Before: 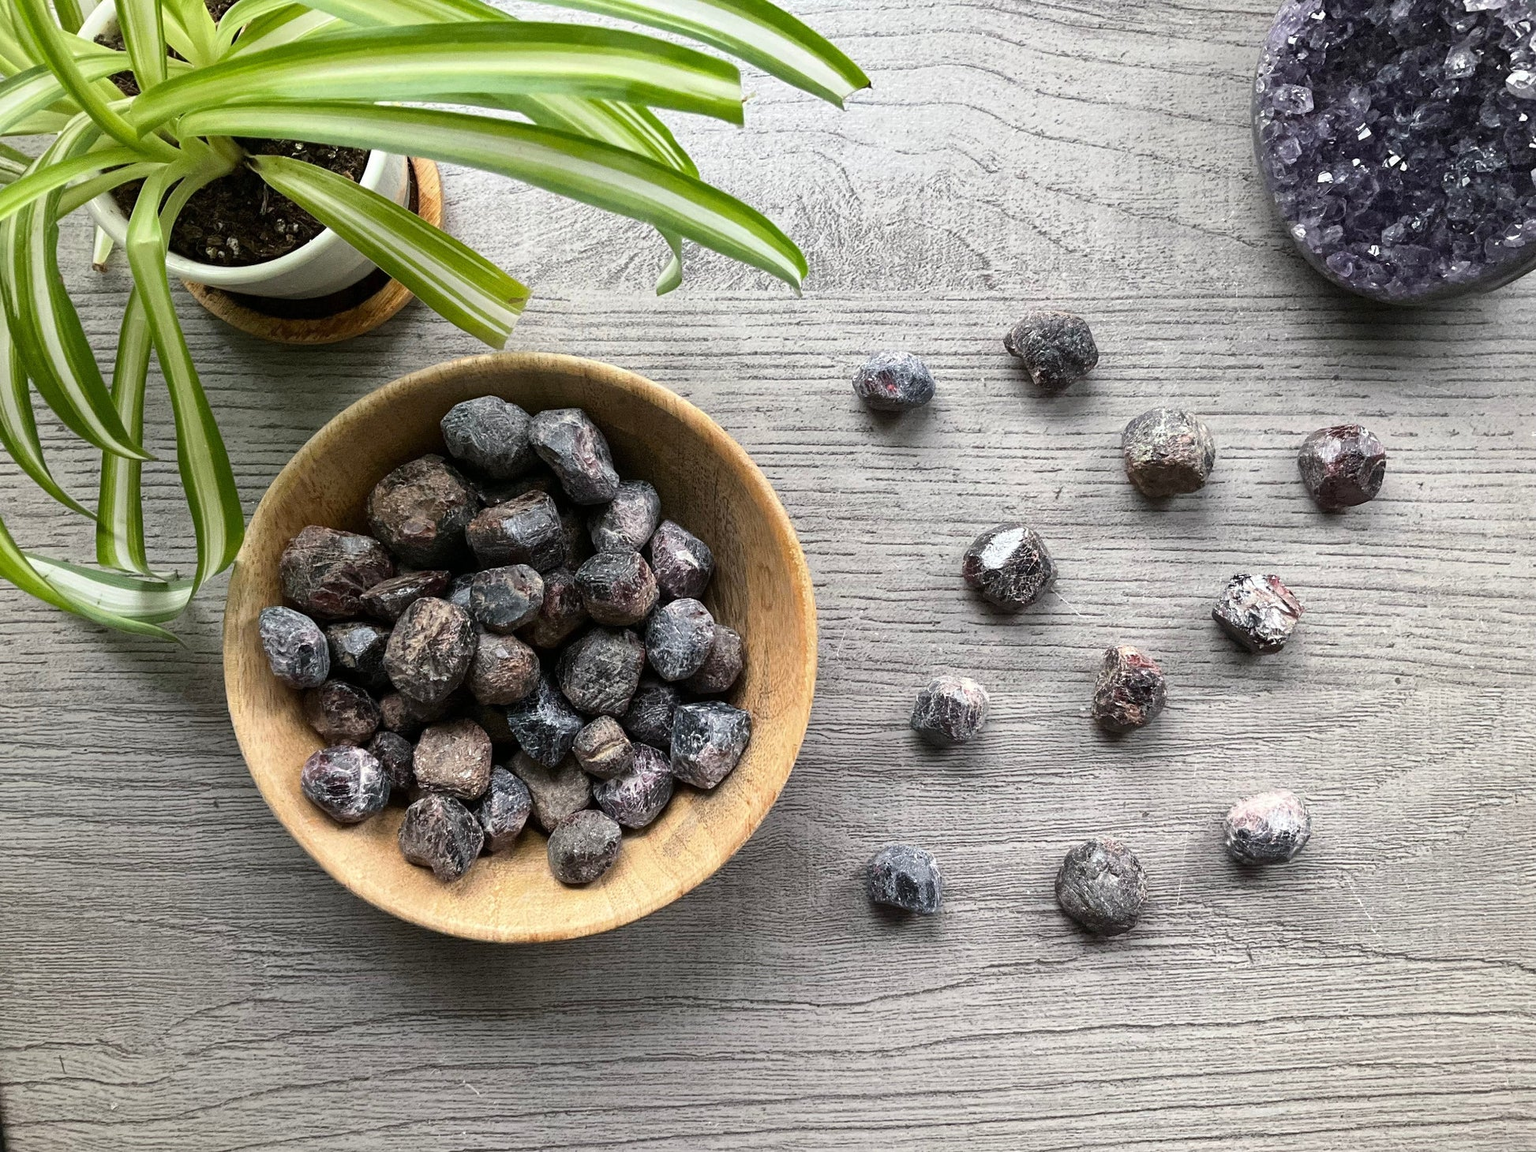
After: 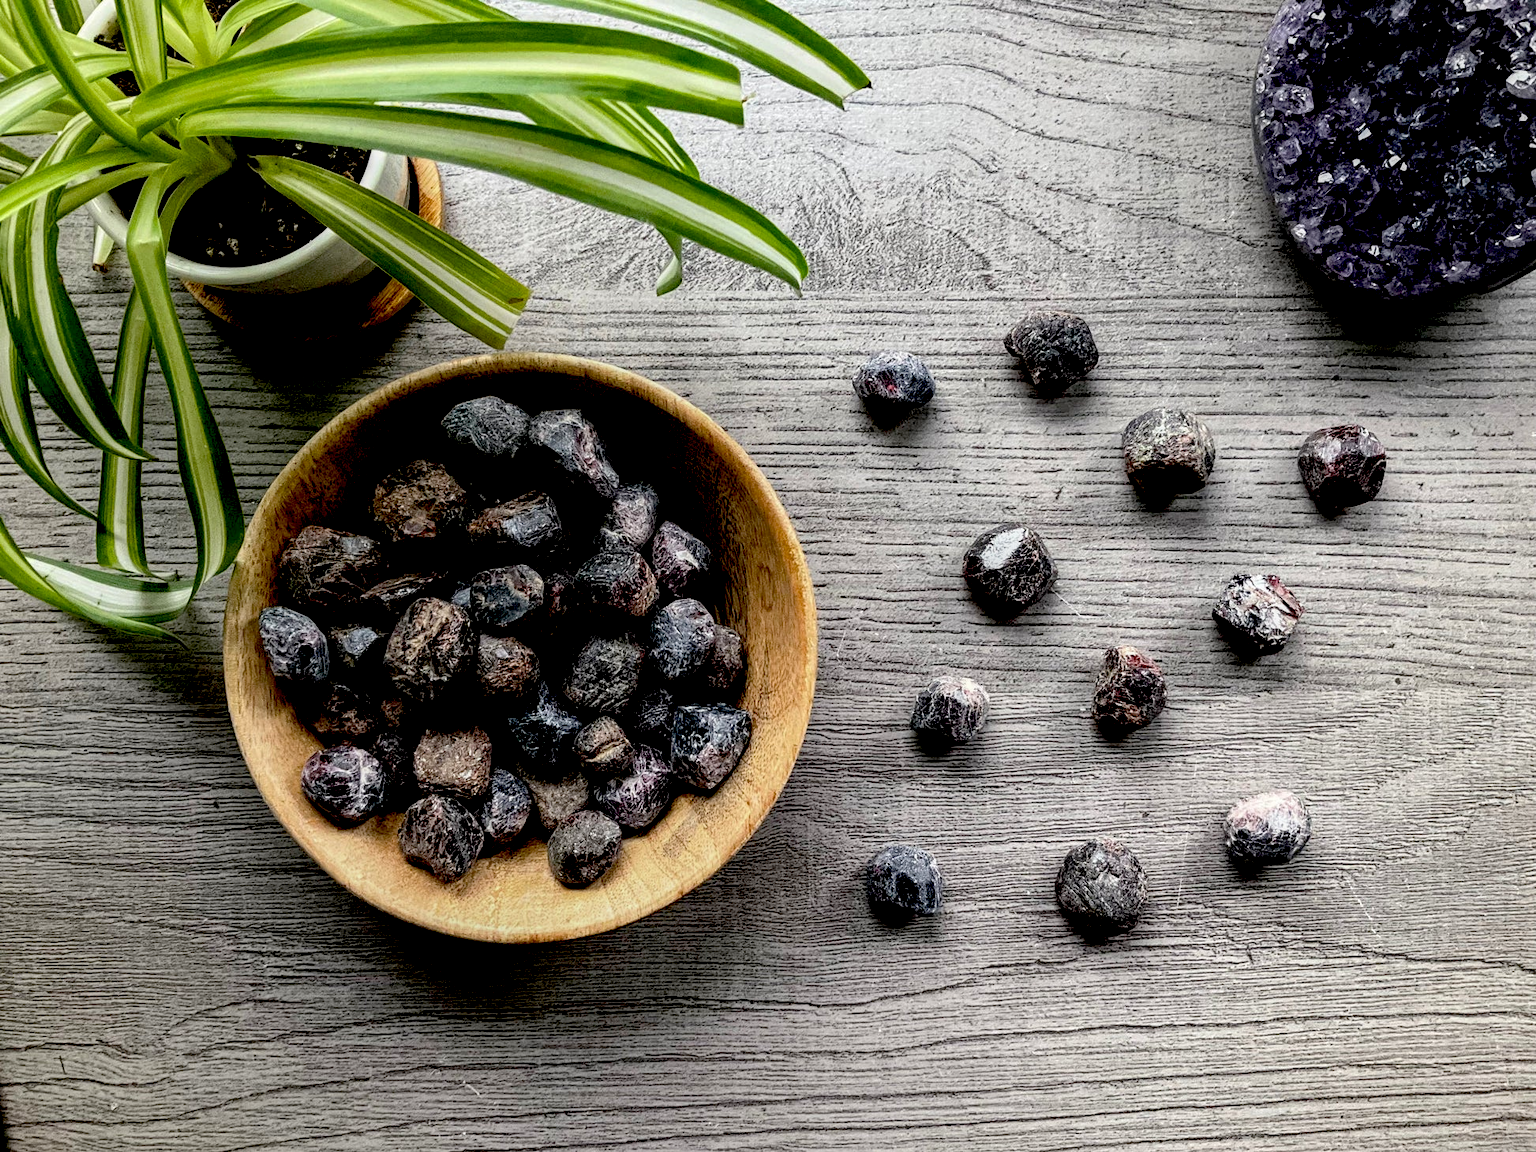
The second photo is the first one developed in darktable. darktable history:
exposure: black level correction 0.056, exposure -0.039 EV, compensate highlight preservation false
local contrast: shadows 94%
